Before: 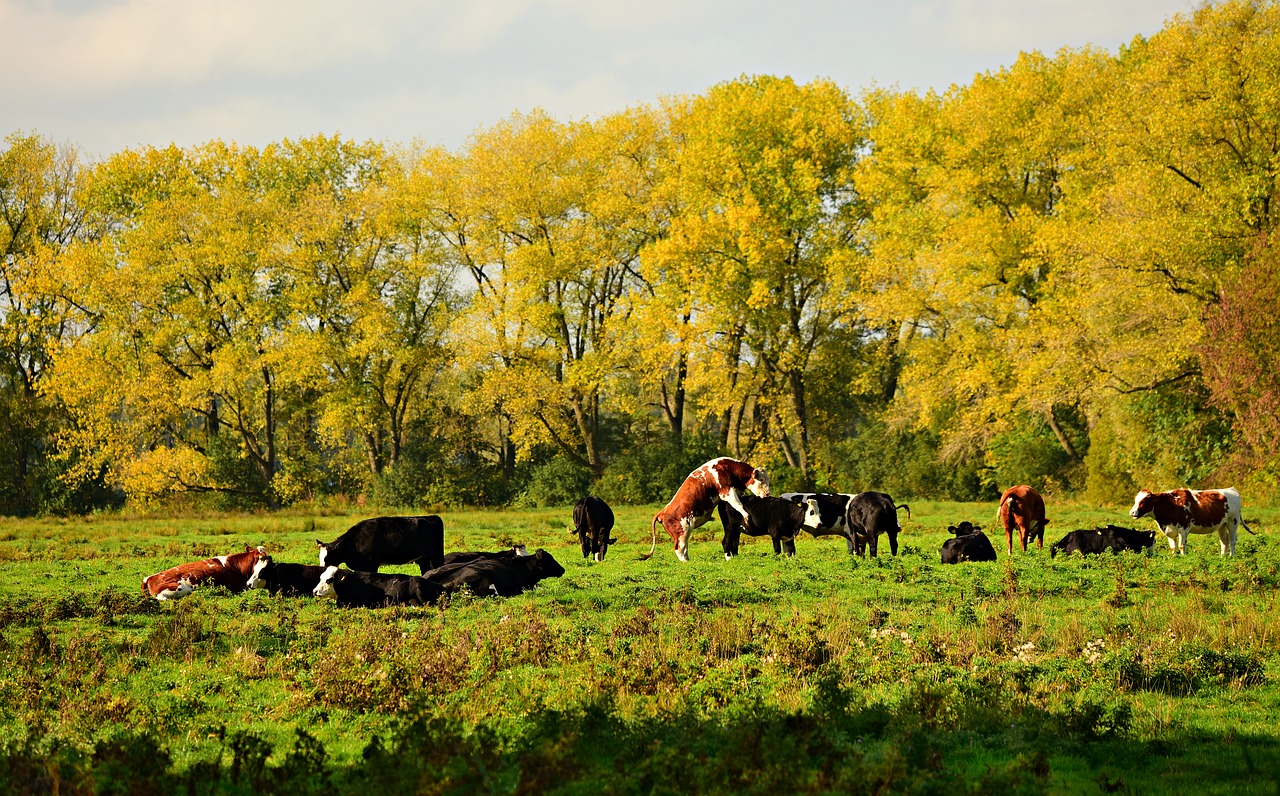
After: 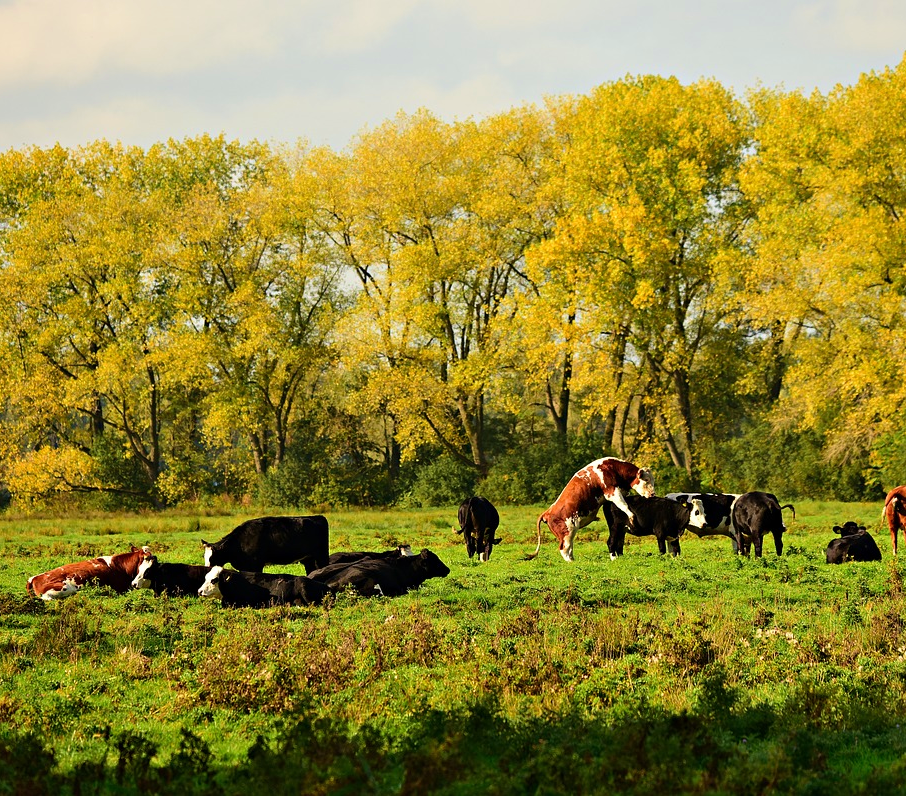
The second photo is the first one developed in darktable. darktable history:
velvia: on, module defaults
crop and rotate: left 9.061%, right 20.142%
